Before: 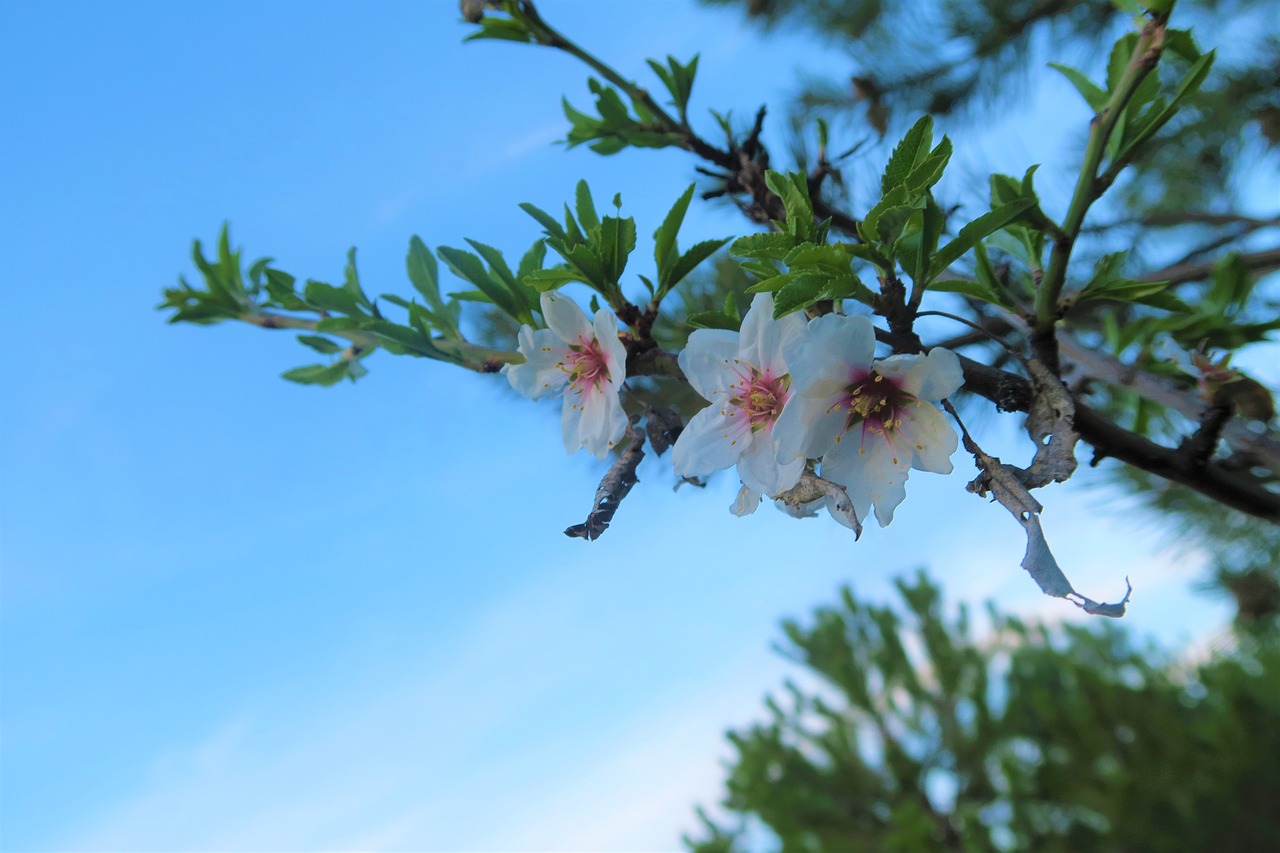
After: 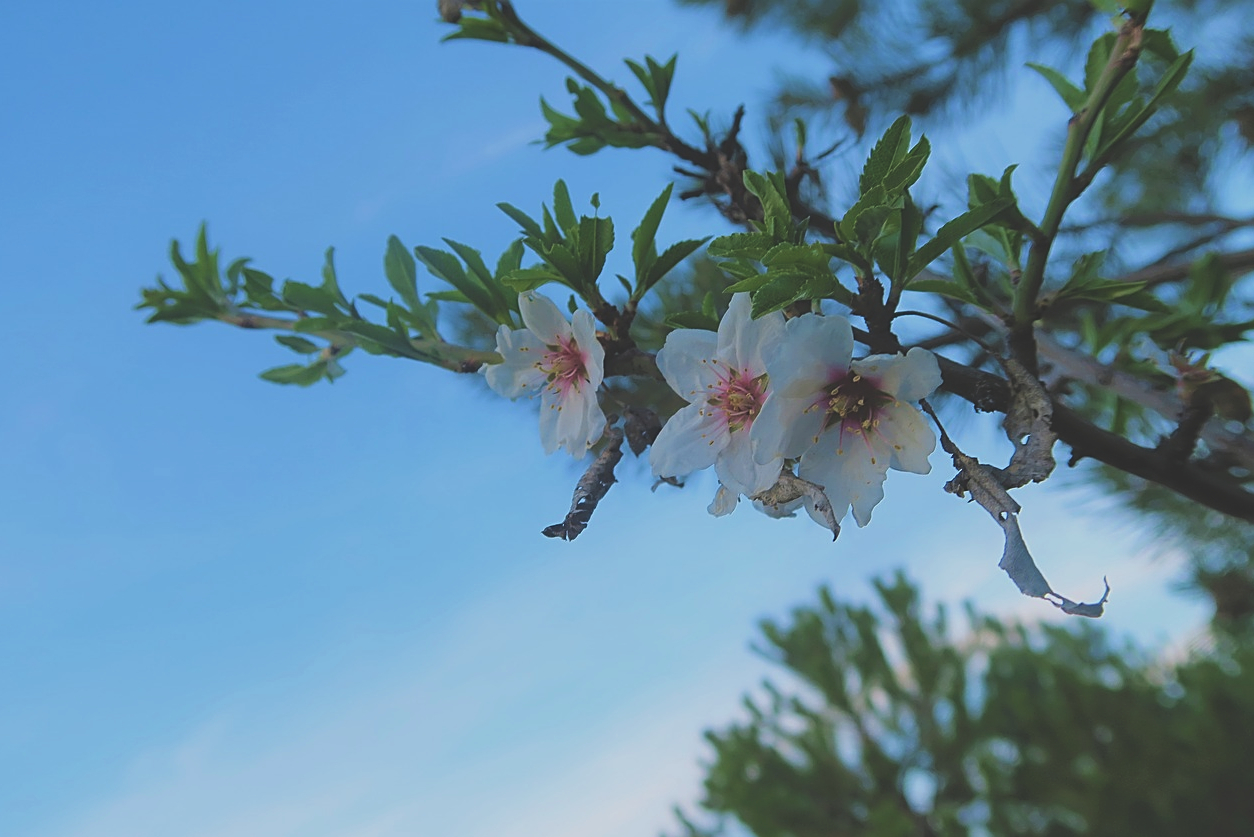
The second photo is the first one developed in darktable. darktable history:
contrast brightness saturation: contrast 0.046
crop: left 1.741%, right 0.268%, bottom 1.763%
exposure: black level correction -0.037, exposure -0.496 EV, compensate highlight preservation false
sharpen: on, module defaults
